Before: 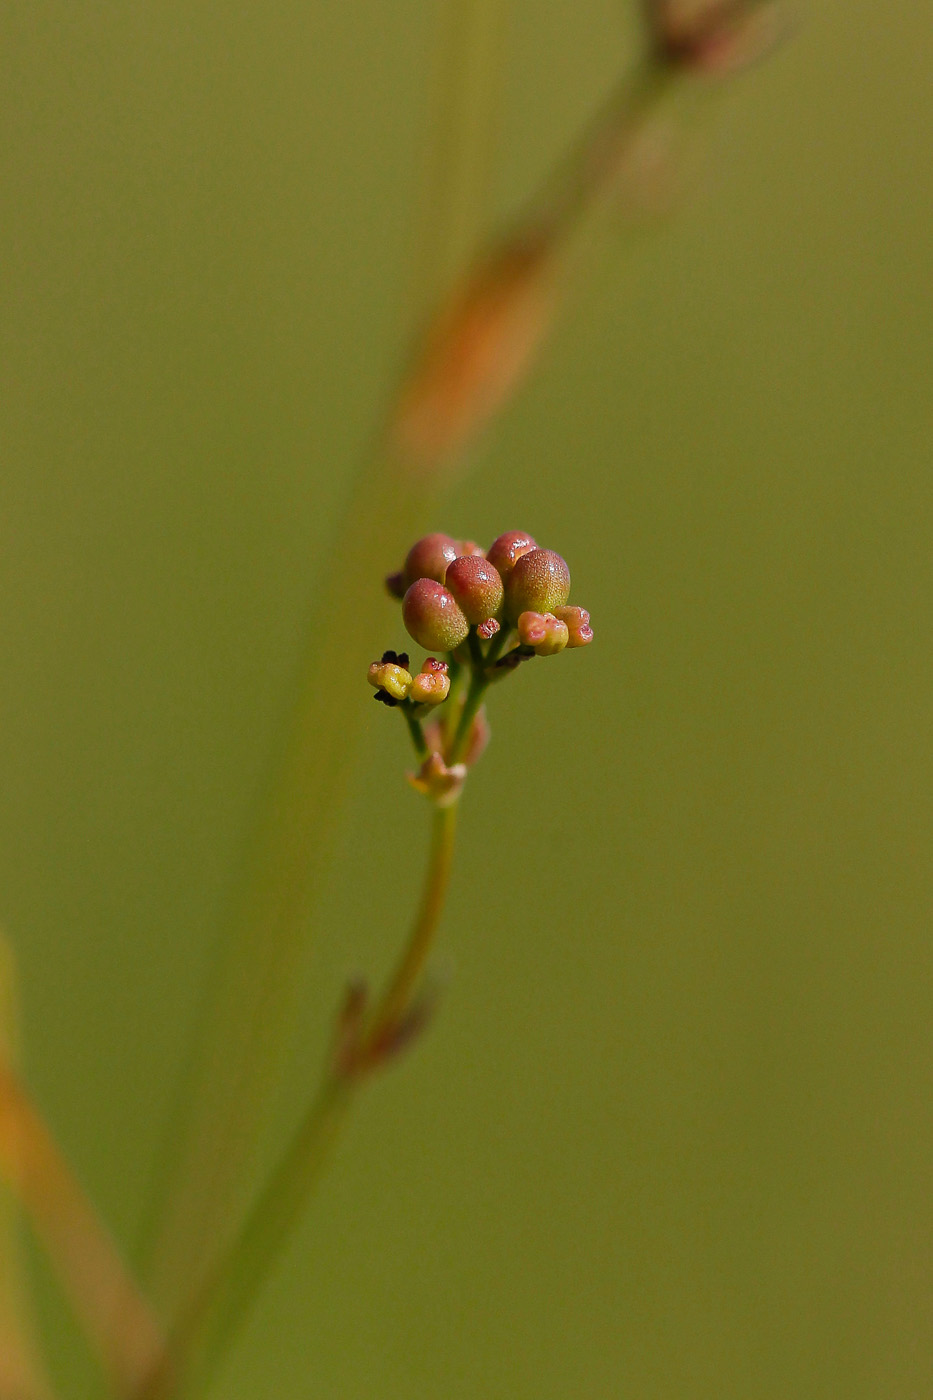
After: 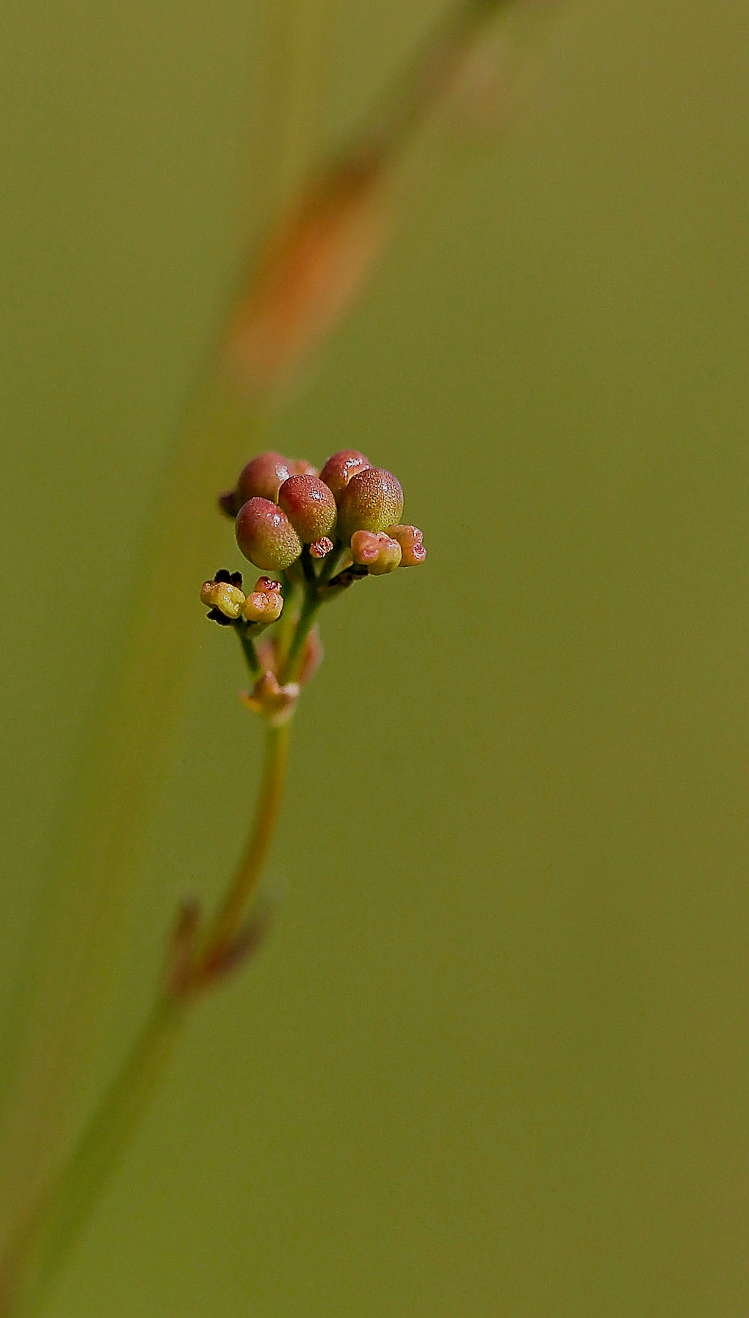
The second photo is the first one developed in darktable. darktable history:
filmic rgb: black relative exposure -13.03 EV, white relative exposure 4.05 EV, target white luminance 85.015%, hardness 6.31, latitude 41.24%, contrast 0.858, shadows ↔ highlights balance 7.93%, color science v5 (2021), contrast in shadows safe, contrast in highlights safe
local contrast: highlights 105%, shadows 100%, detail 120%, midtone range 0.2
sharpen: radius 1.416, amount 1.264, threshold 0.625
crop and rotate: left 17.958%, top 5.788%, right 1.735%
